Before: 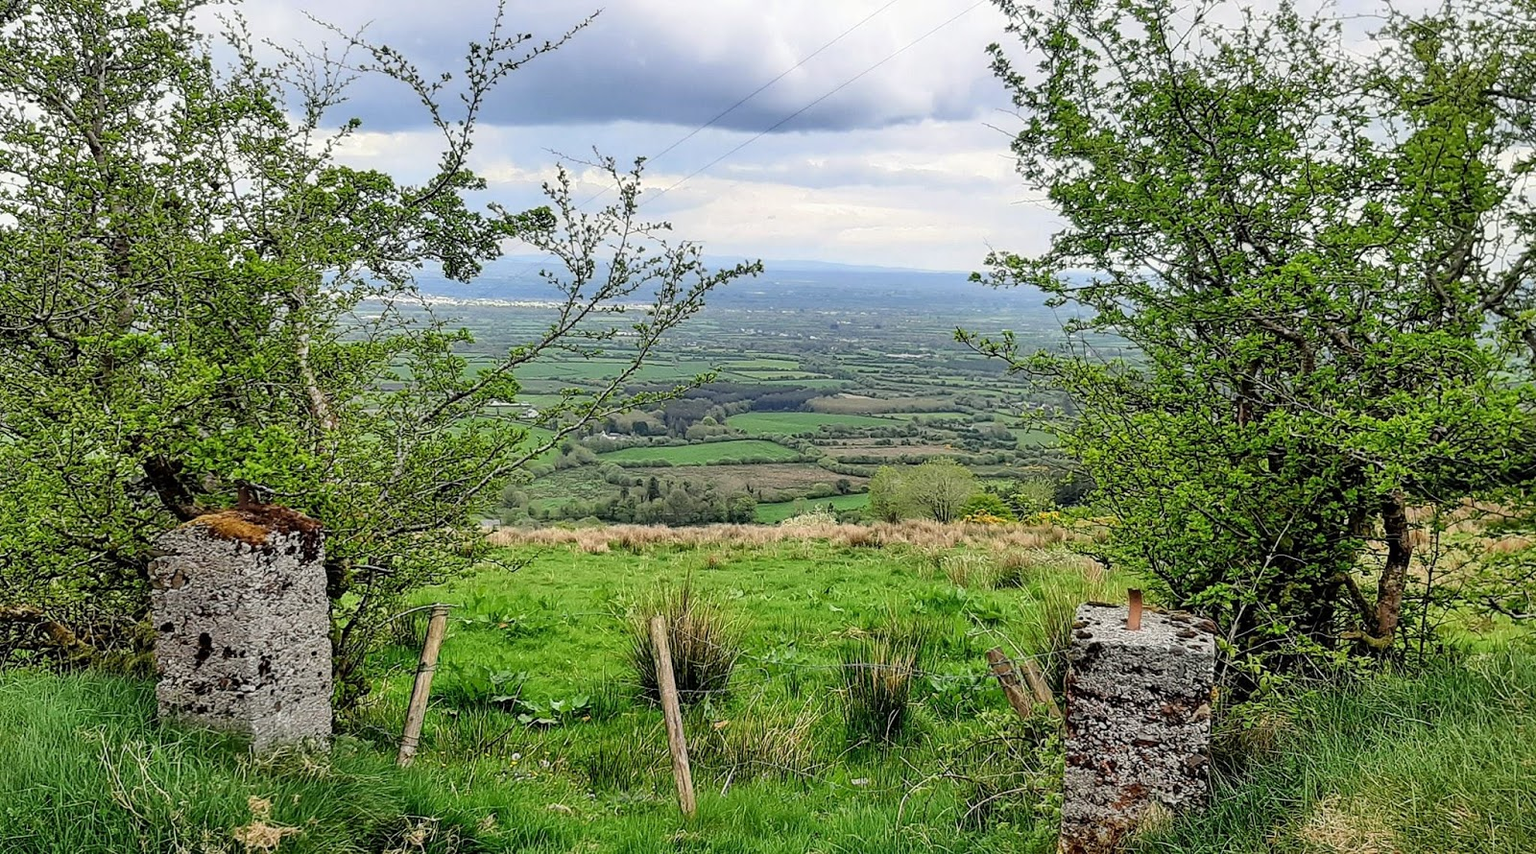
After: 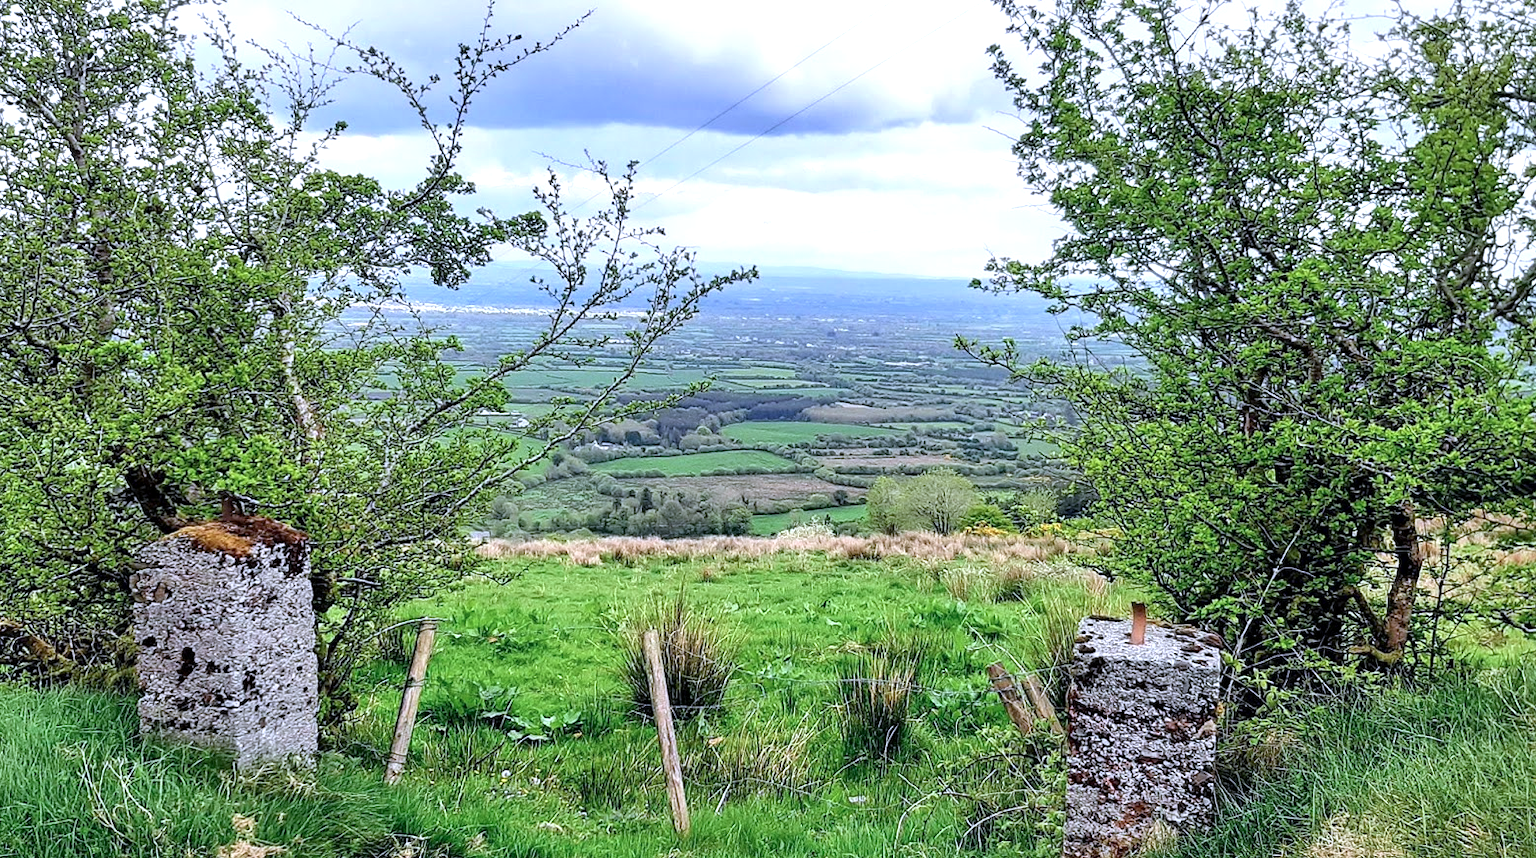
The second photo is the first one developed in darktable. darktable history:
exposure: black level correction 0.001, exposure 0.499 EV, compensate exposure bias true, compensate highlight preservation false
crop and rotate: left 1.48%, right 0.656%, bottom 1.604%
color calibration: gray › normalize channels true, illuminant as shot in camera, x 0.377, y 0.393, temperature 4207.29 K, gamut compression 0.024
